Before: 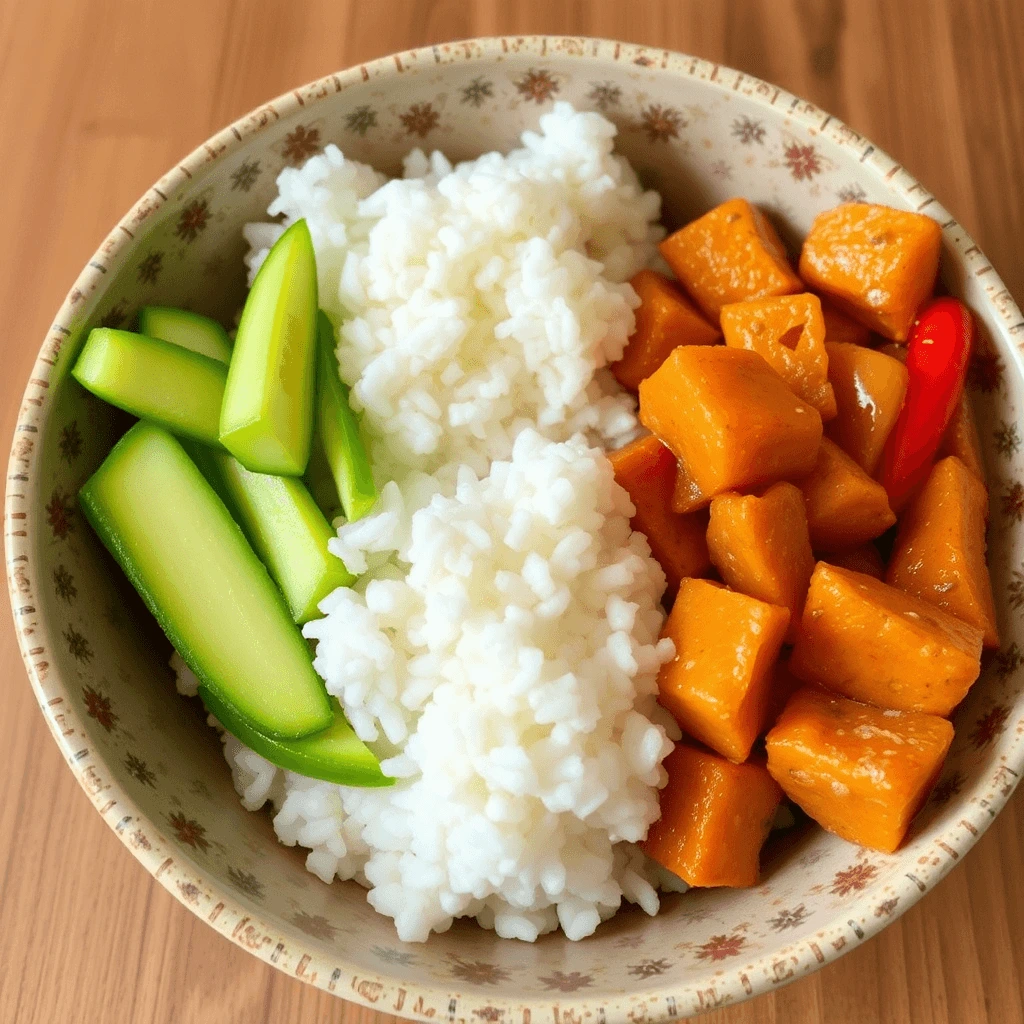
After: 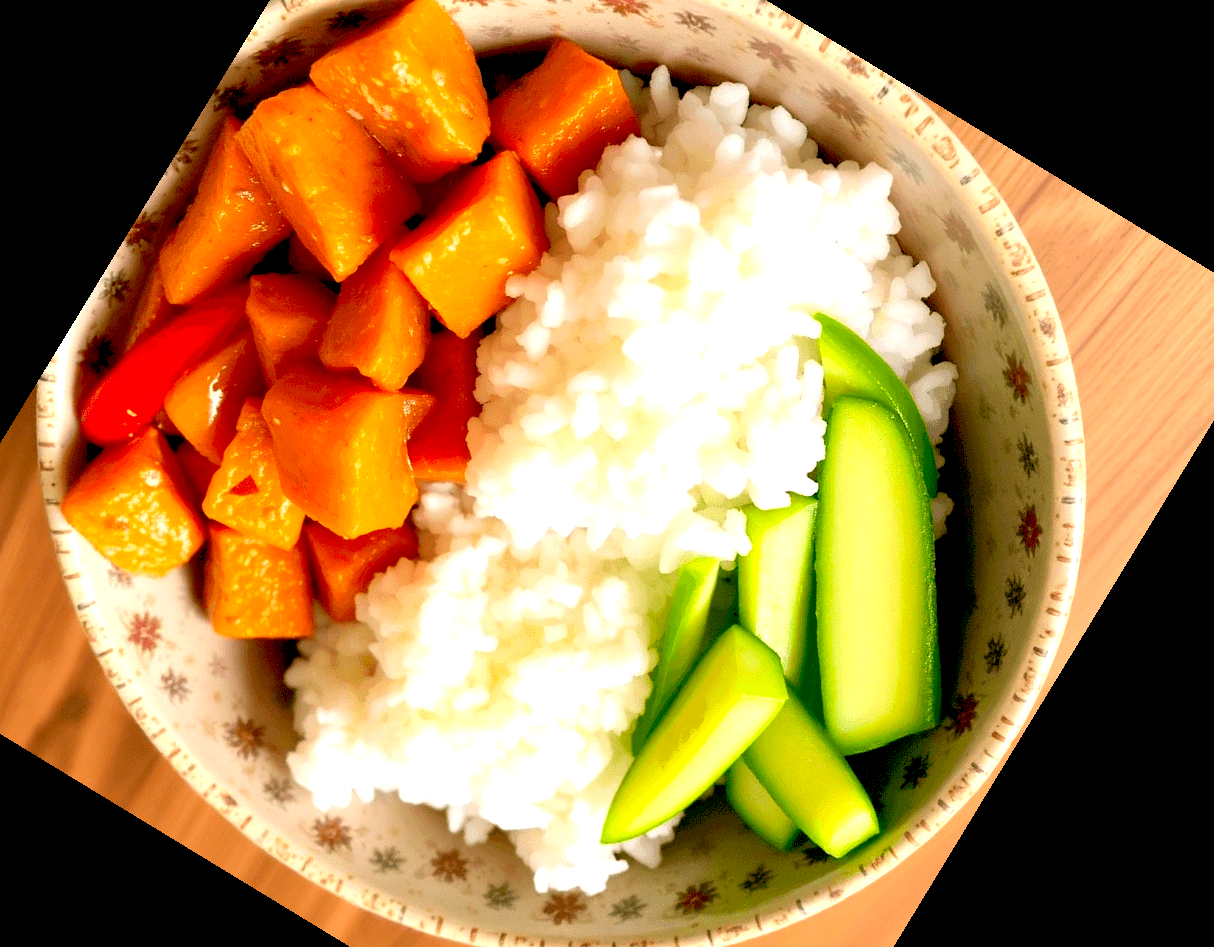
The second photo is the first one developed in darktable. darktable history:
color balance: lift [0.975, 0.993, 1, 1.015], gamma [1.1, 1, 1, 0.945], gain [1, 1.04, 1, 0.95]
color correction: highlights a* 3.22, highlights b* 1.93, saturation 1.19
crop and rotate: angle 148.68°, left 9.111%, top 15.603%, right 4.588%, bottom 17.041%
exposure: black level correction 0, exposure 0.7 EV, compensate exposure bias true, compensate highlight preservation false
